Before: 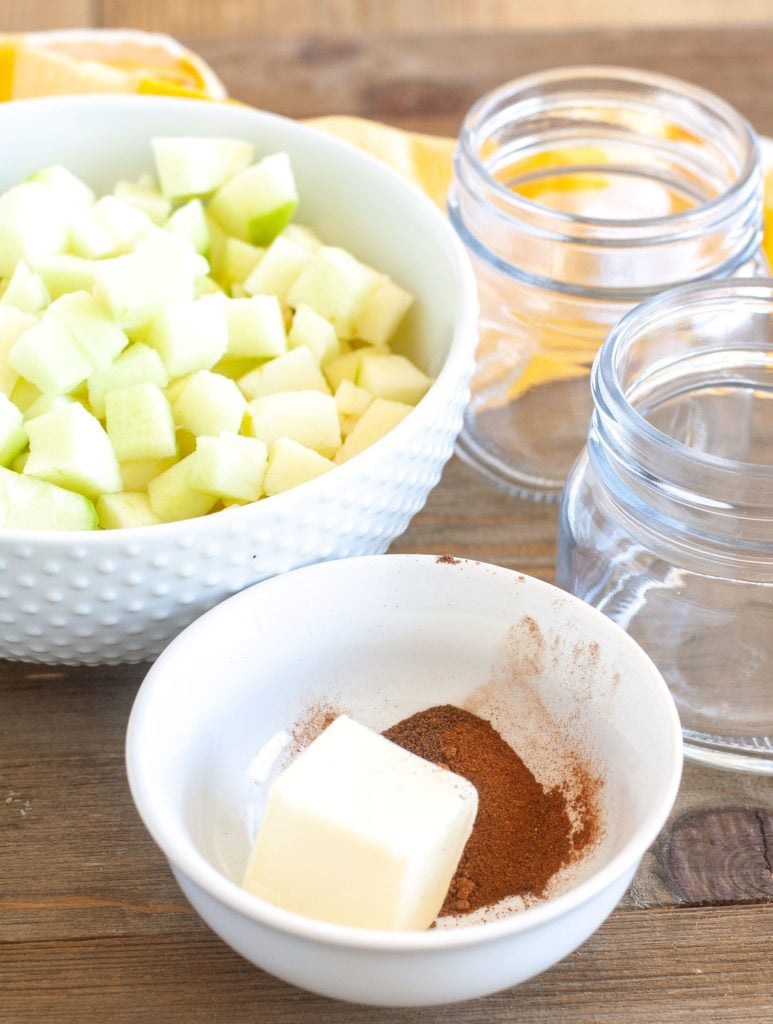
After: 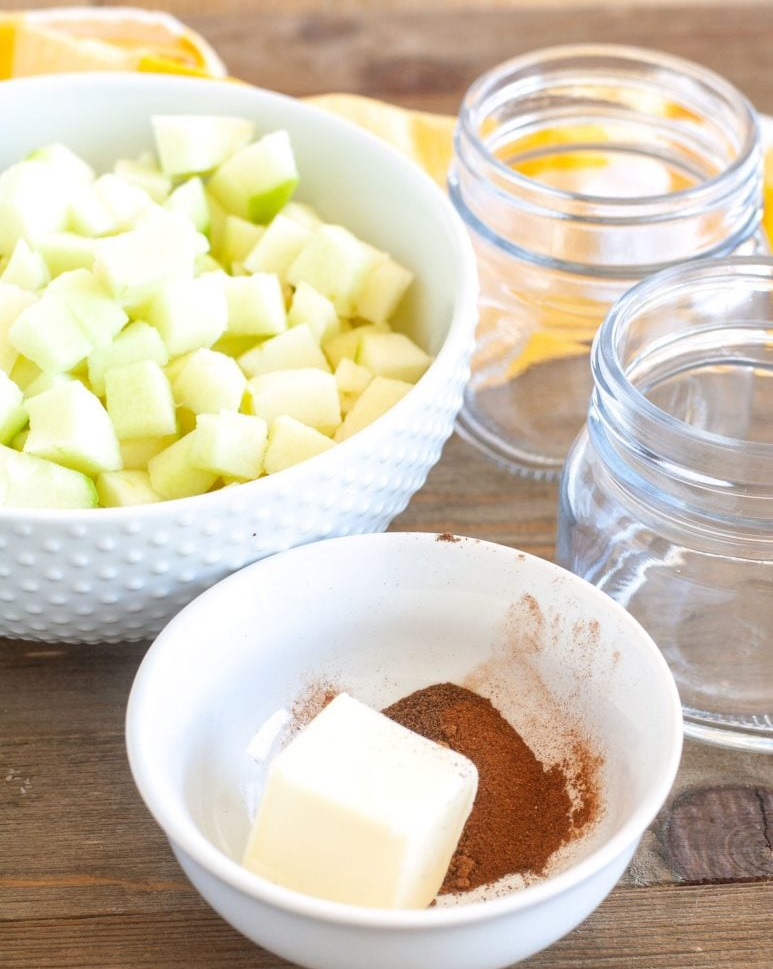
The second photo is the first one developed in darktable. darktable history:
crop and rotate: top 2.221%, bottom 3.132%
tone equalizer: on, module defaults
